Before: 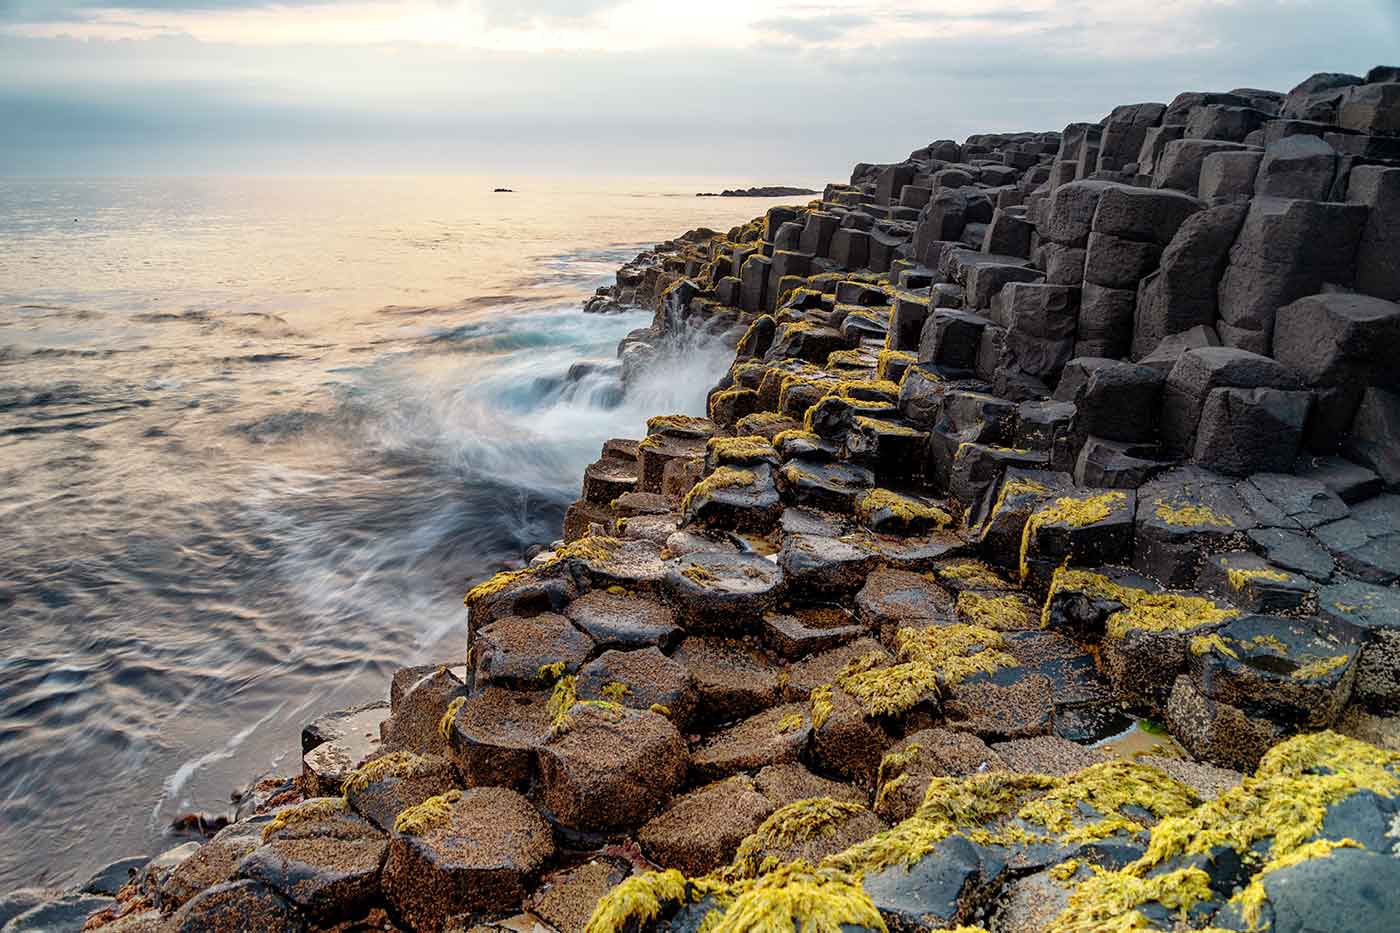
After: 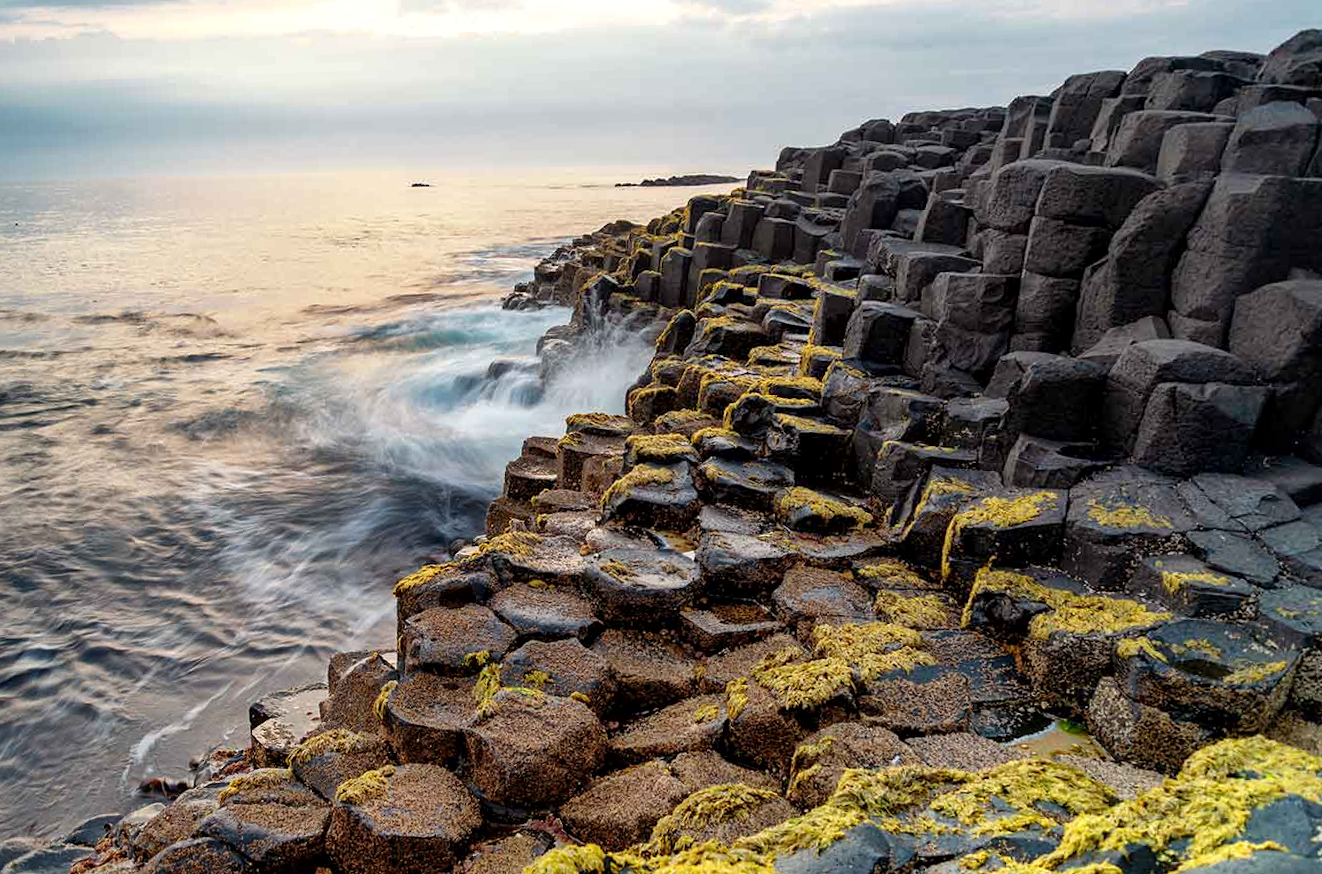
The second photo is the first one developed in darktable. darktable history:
rotate and perspective: rotation 0.062°, lens shift (vertical) 0.115, lens shift (horizontal) -0.133, crop left 0.047, crop right 0.94, crop top 0.061, crop bottom 0.94
local contrast: mode bilateral grid, contrast 20, coarseness 50, detail 120%, midtone range 0.2
